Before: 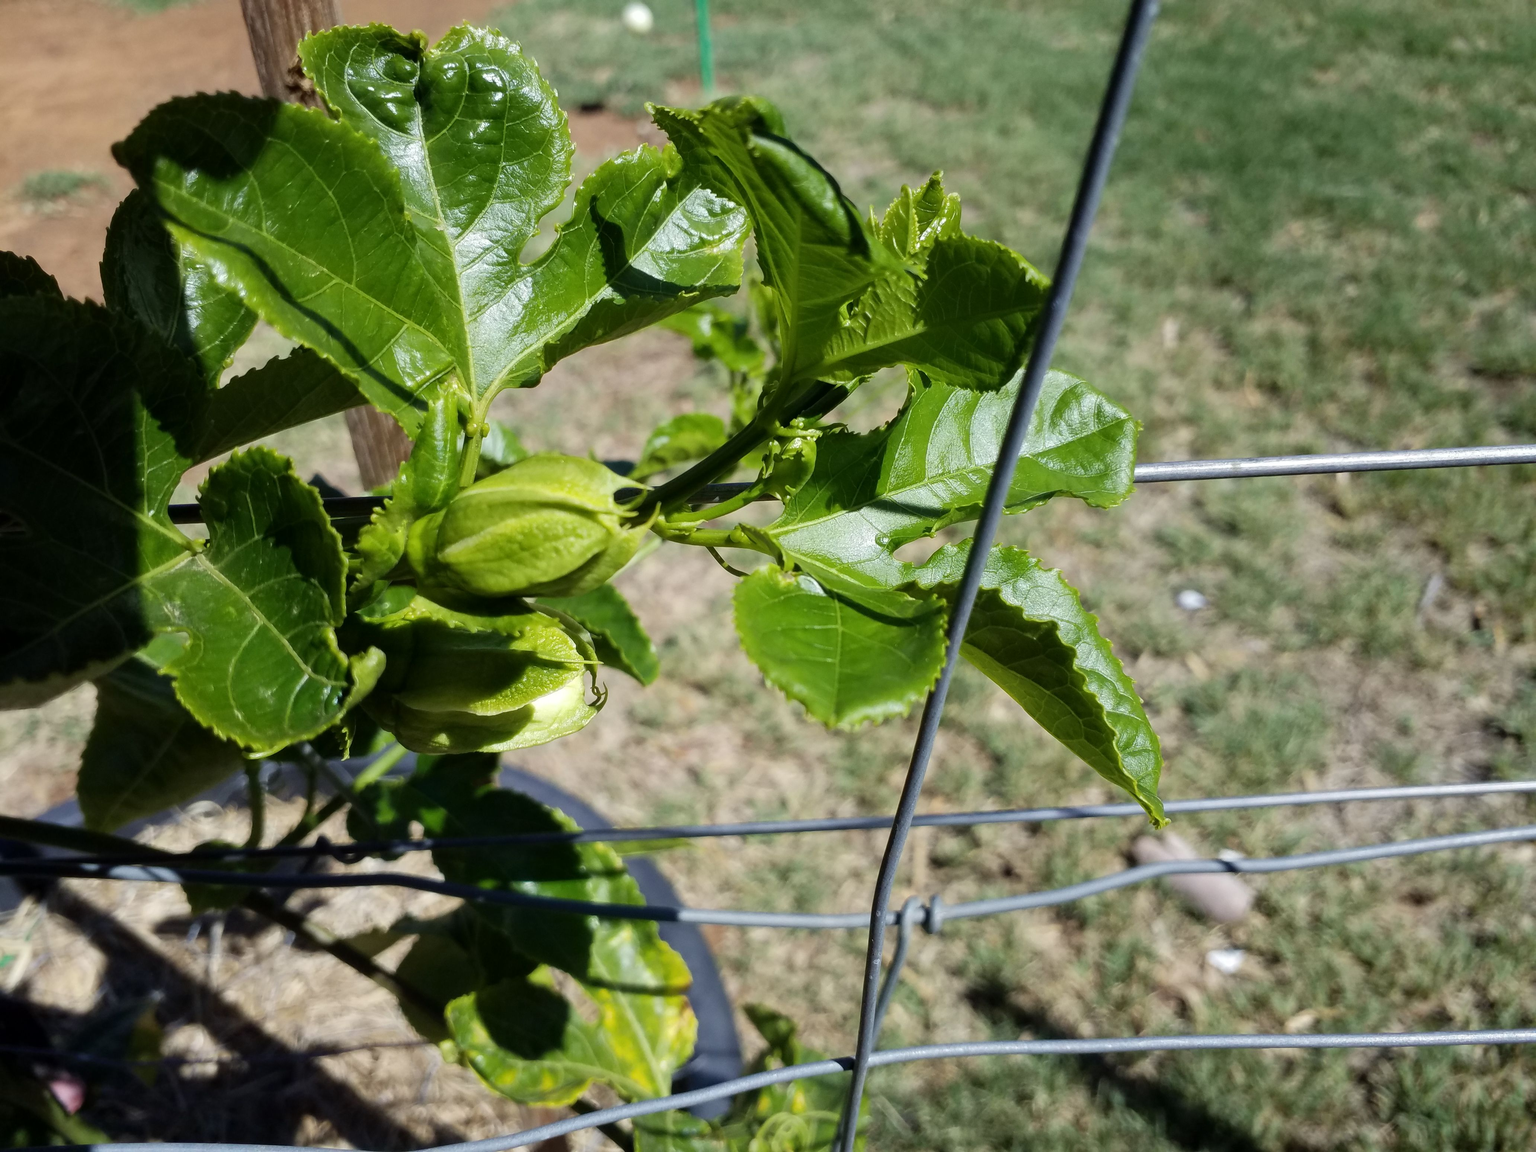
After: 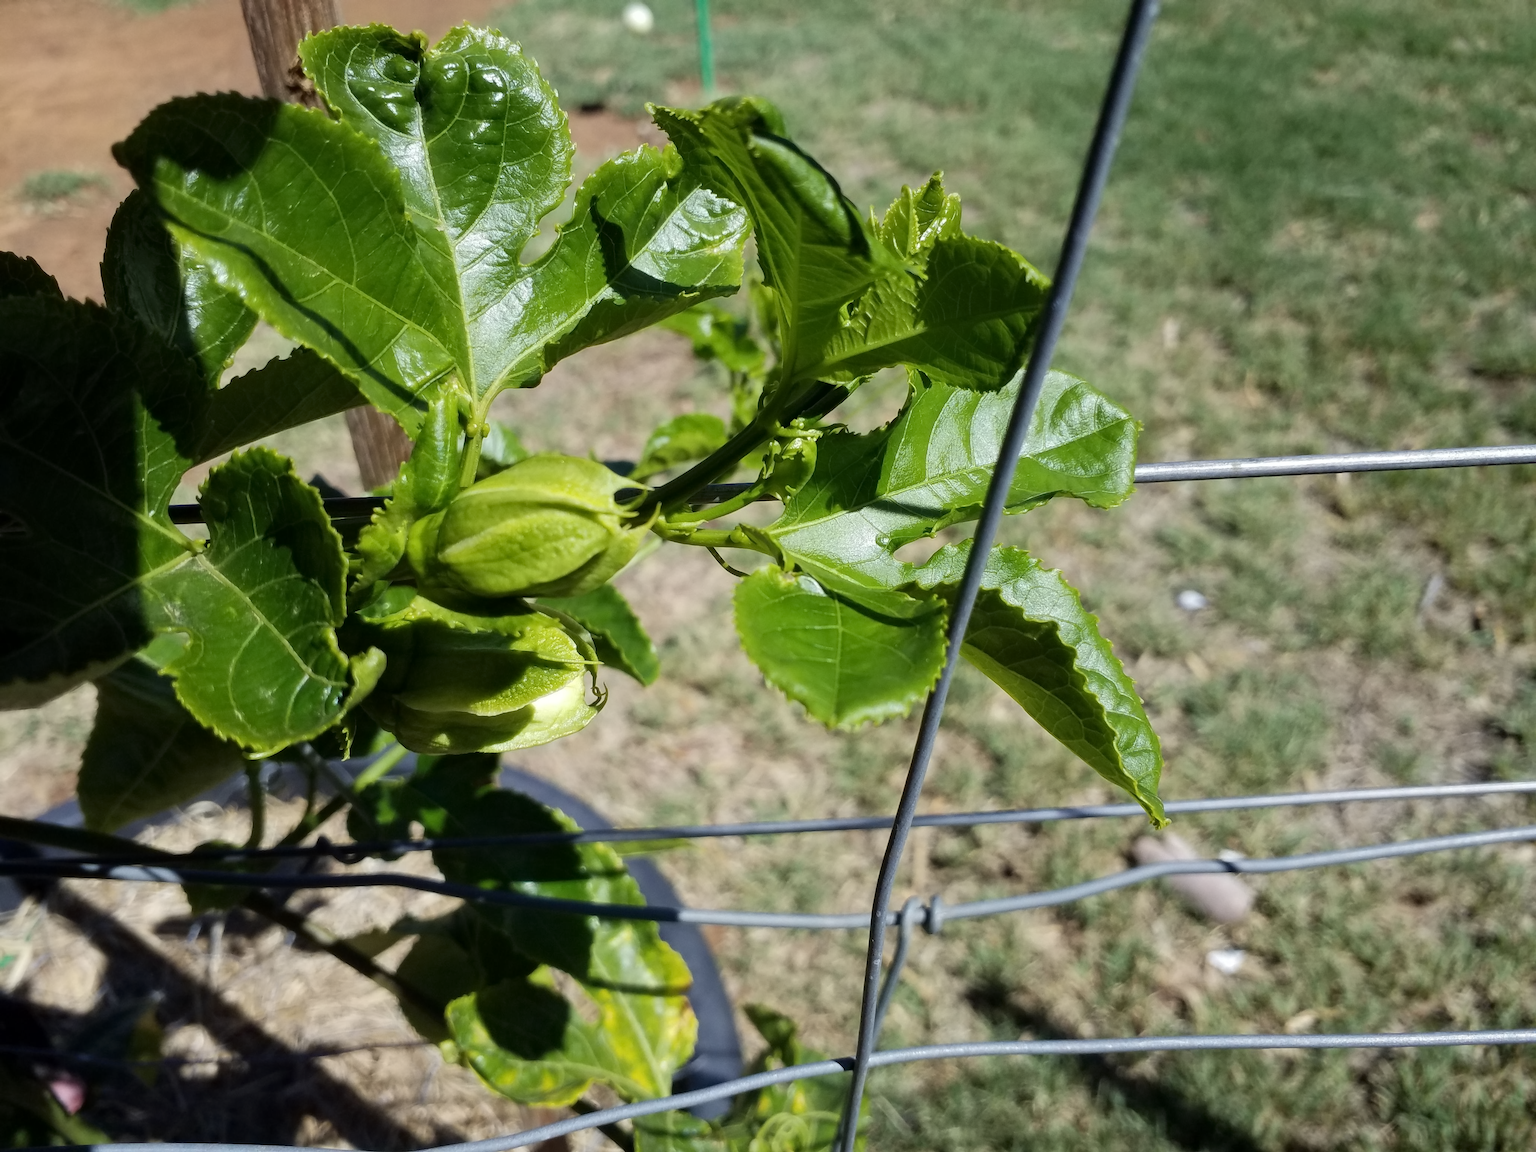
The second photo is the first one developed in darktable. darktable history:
contrast equalizer: octaves 7, y [[0.5 ×6], [0.5 ×6], [0.5 ×6], [0 ×6], [0, 0.039, 0.251, 0.29, 0.293, 0.292]], mix 0.27
tone equalizer: edges refinement/feathering 500, mask exposure compensation -1.57 EV, preserve details guided filter
